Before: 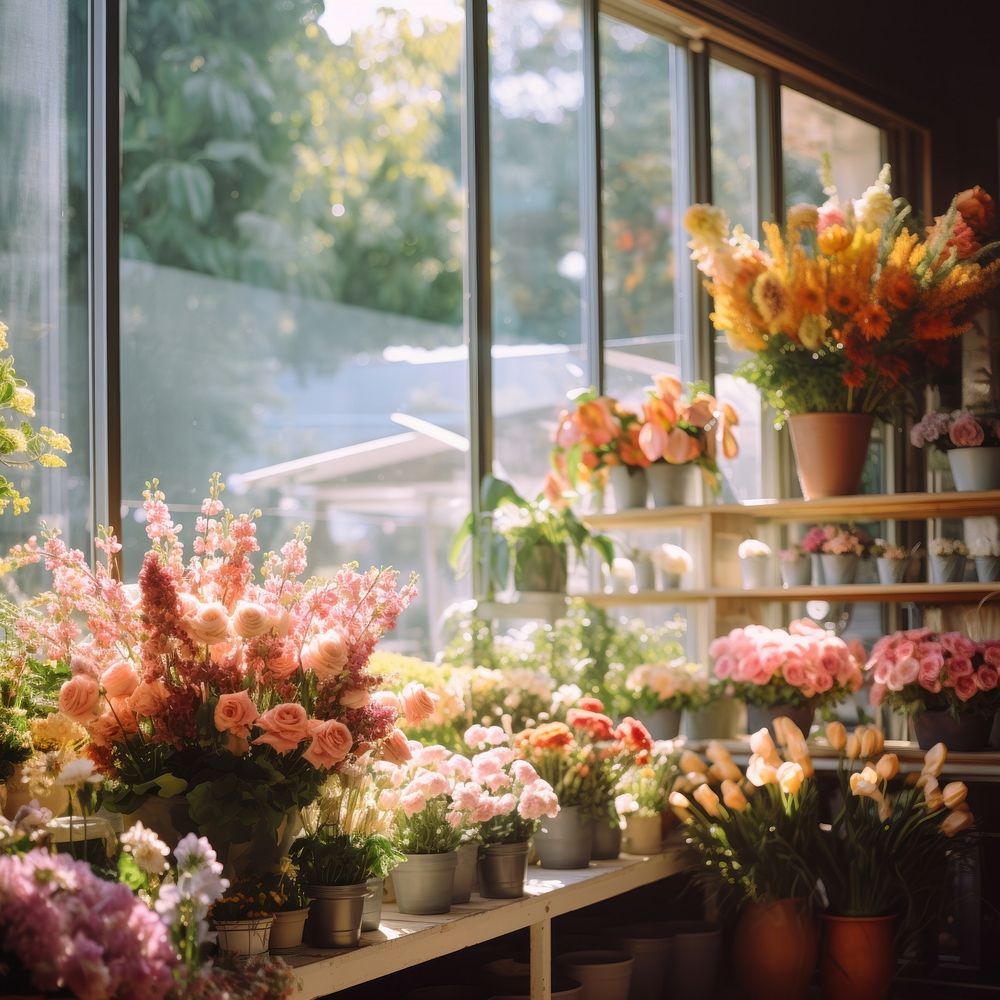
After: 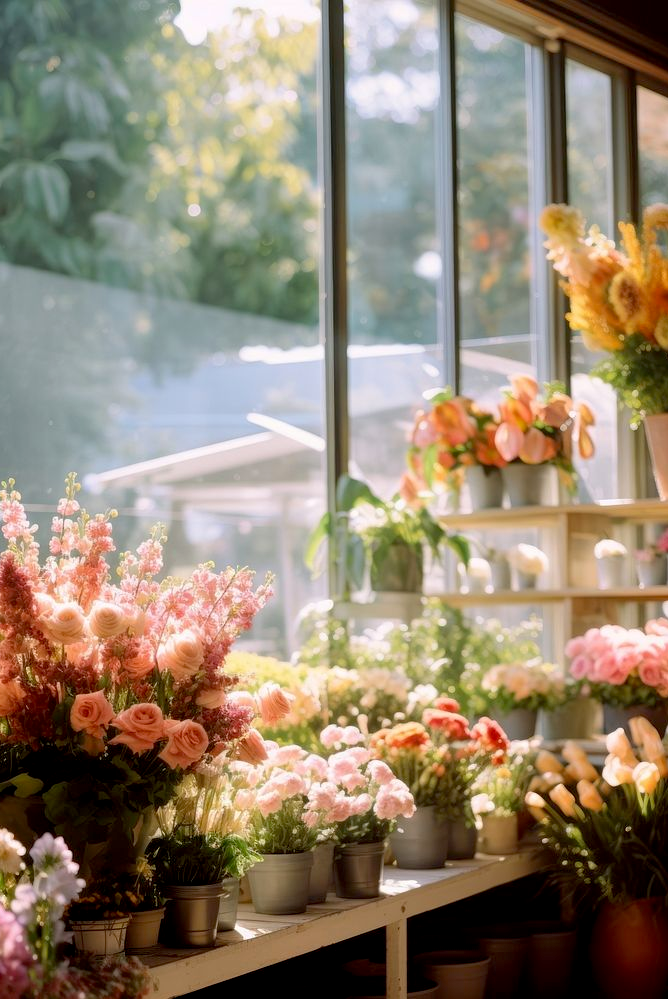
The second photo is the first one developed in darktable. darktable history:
exposure: black level correction 0.01, exposure 0.016 EV, compensate exposure bias true, compensate highlight preservation false
crop and rotate: left 14.473%, right 18.64%
